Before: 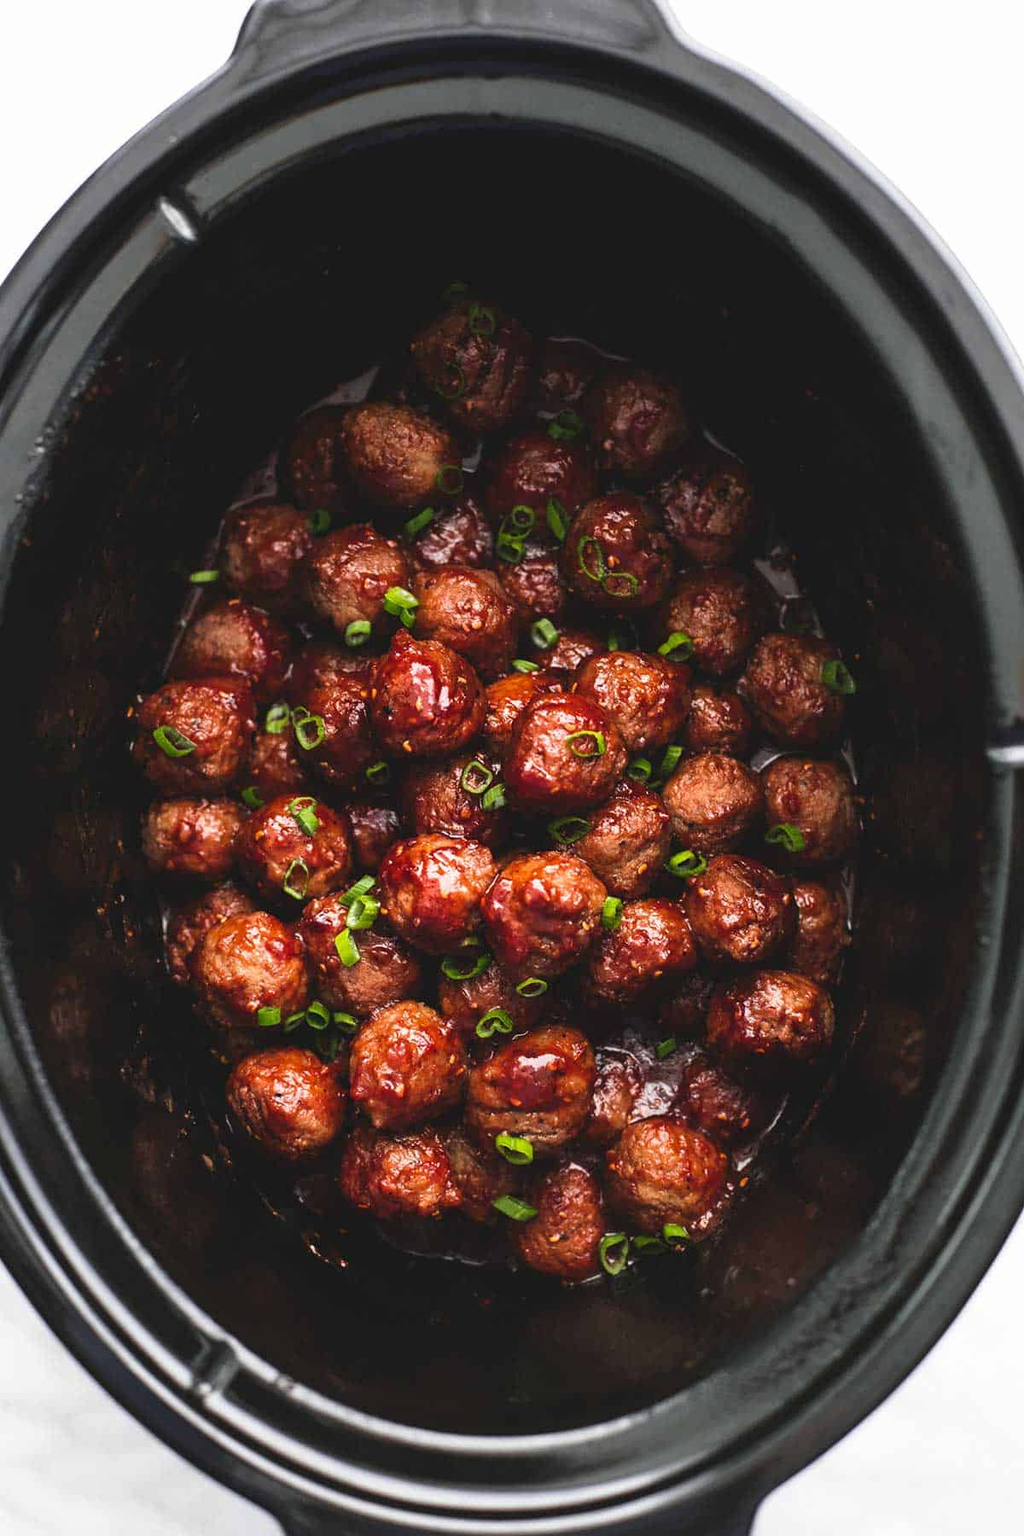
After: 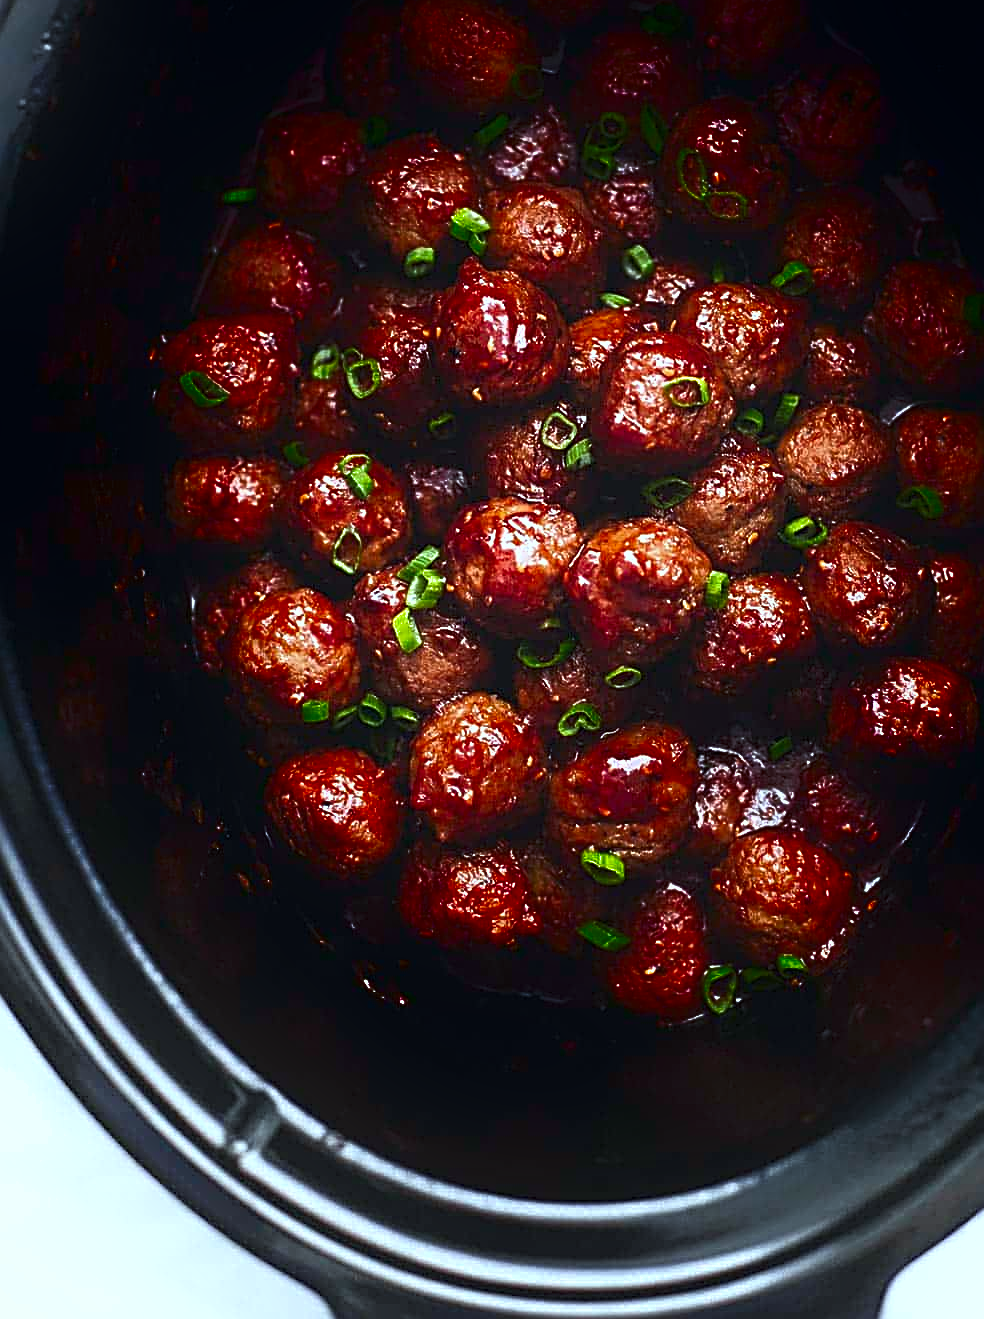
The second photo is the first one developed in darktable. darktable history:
sharpen: radius 2.609, amount 0.689
exposure: exposure 0.163 EV, compensate highlight preservation false
color correction: highlights a* -8.2, highlights b* 3.22
color calibration: illuminant as shot in camera, x 0.37, y 0.382, temperature 4315.47 K
shadows and highlights: shadows -89.22, highlights 89.92, soften with gaussian
crop: top 26.682%, right 17.982%
